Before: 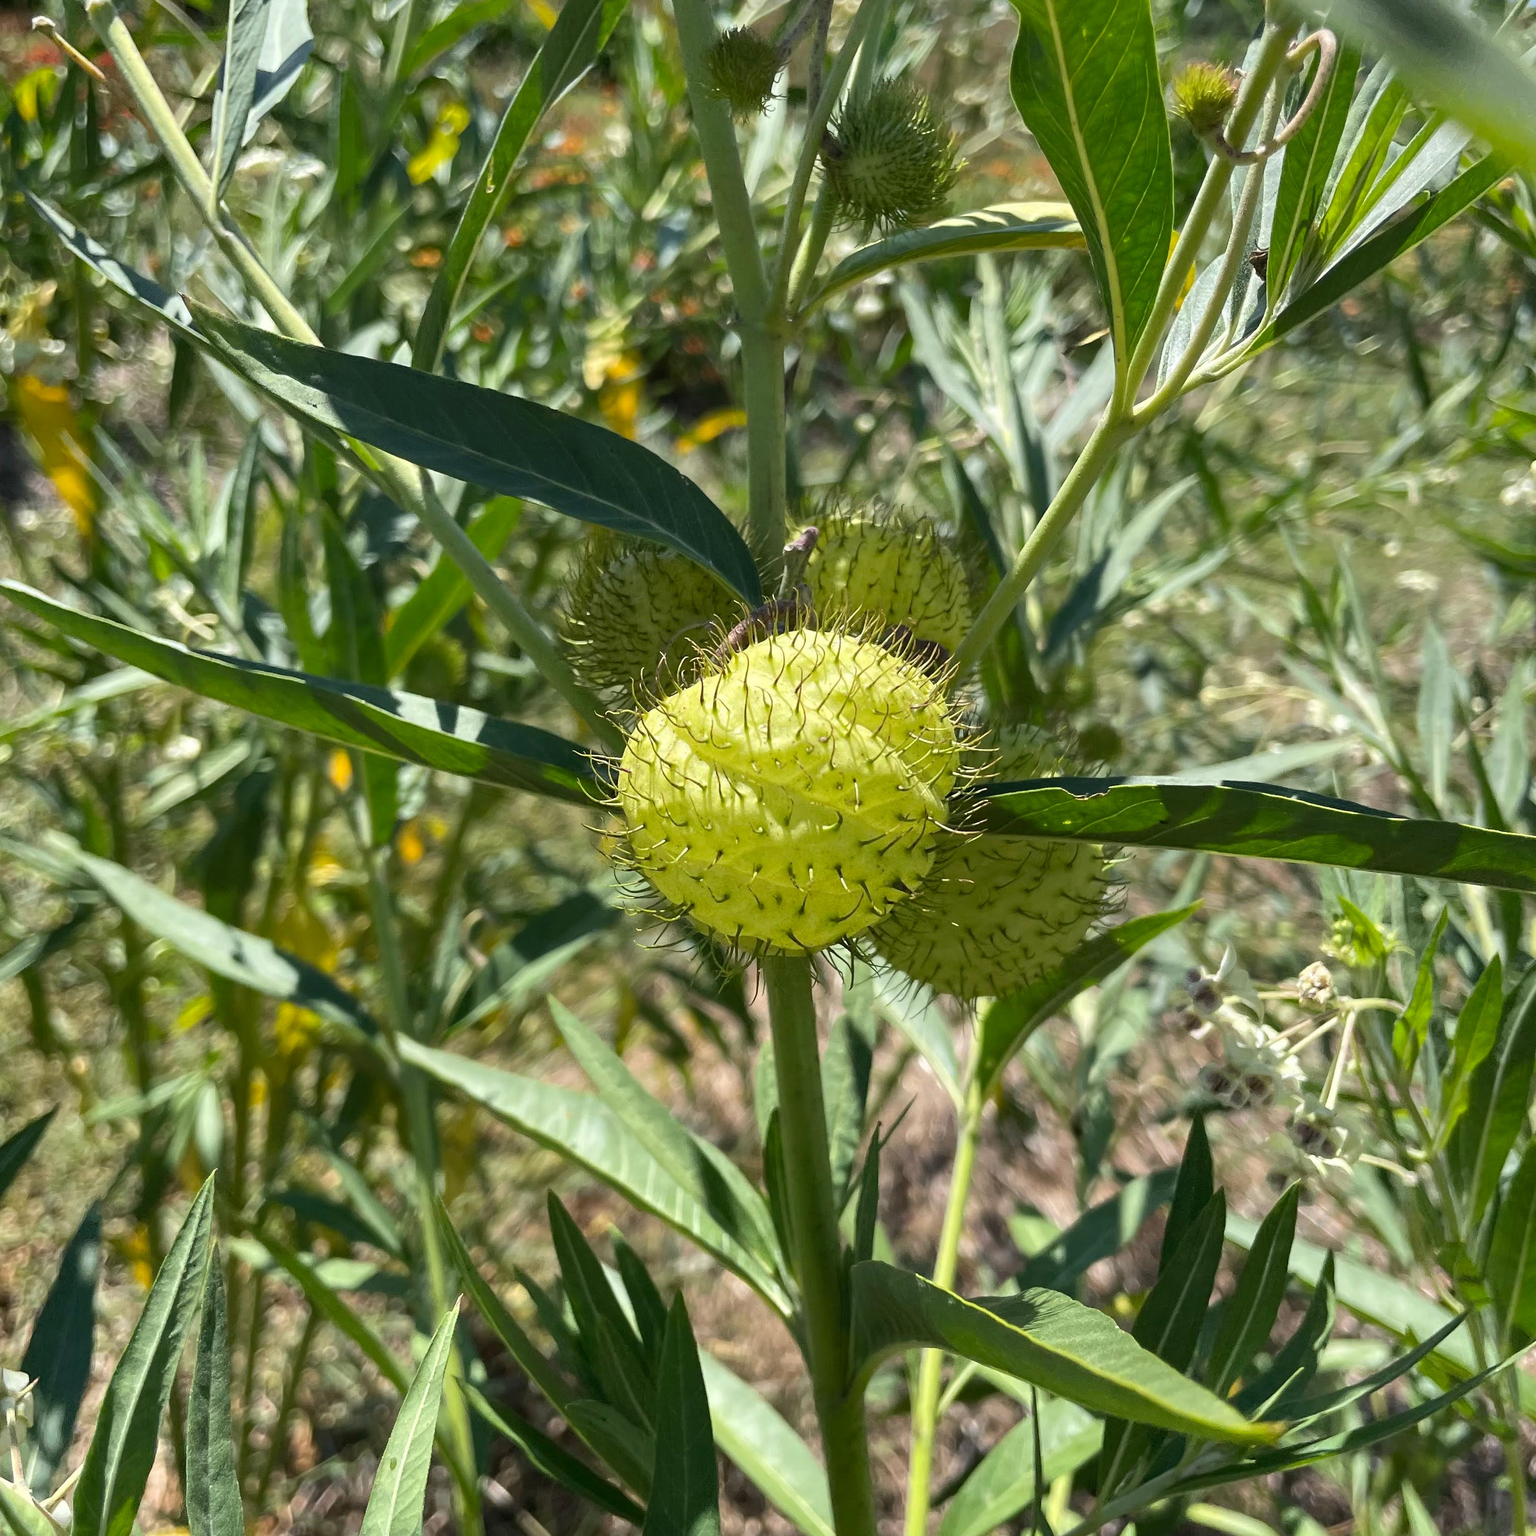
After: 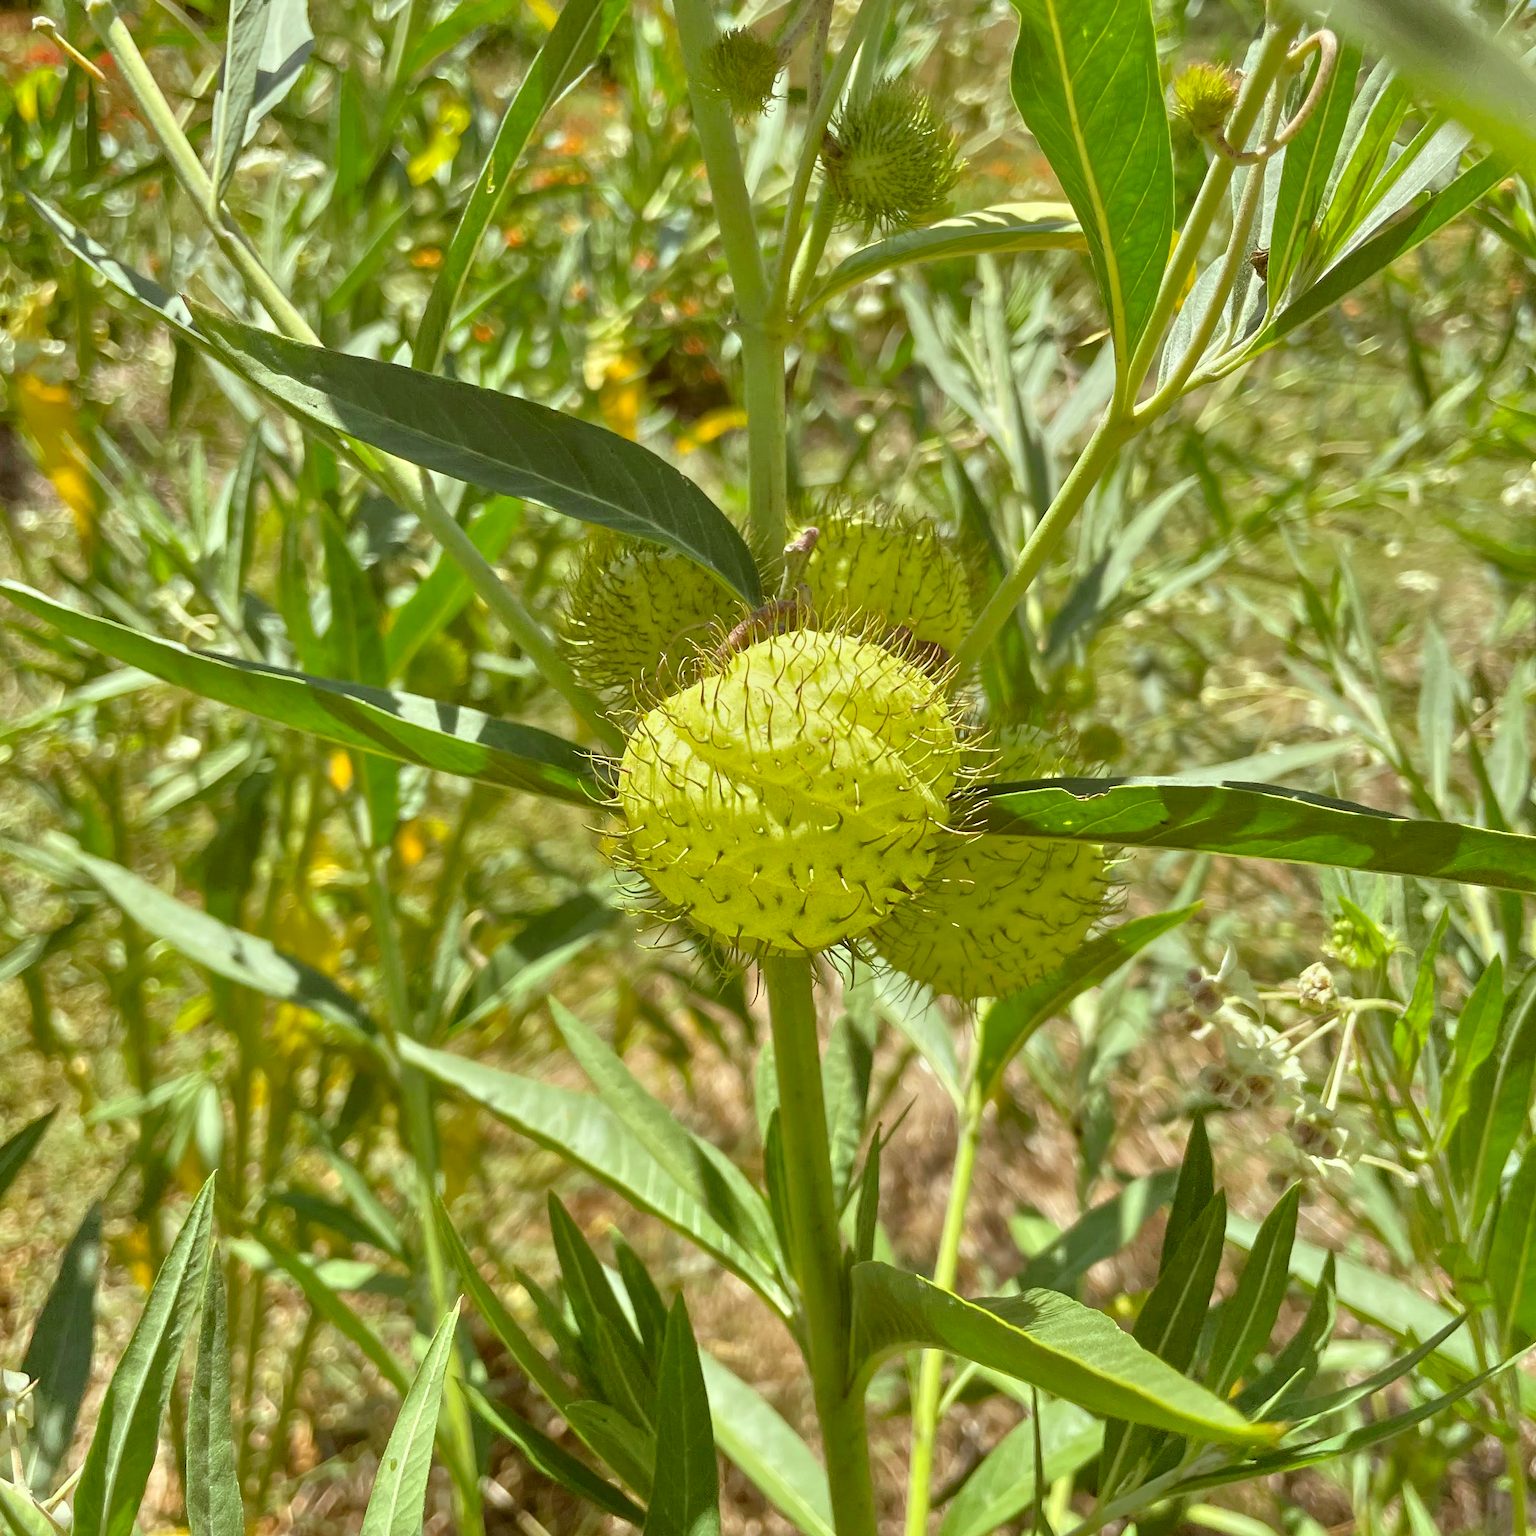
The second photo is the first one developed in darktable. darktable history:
exposure: exposure -0.558 EV, compensate exposure bias true, compensate highlight preservation false
tone equalizer: -8 EV 1.97 EV, -7 EV 1.99 EV, -6 EV 1.98 EV, -5 EV 1.97 EV, -4 EV 2 EV, -3 EV 1.49 EV, -2 EV 0.988 EV, -1 EV 0.489 EV
color correction: highlights a* -5.51, highlights b* 9.8, shadows a* 9.75, shadows b* 24.18
